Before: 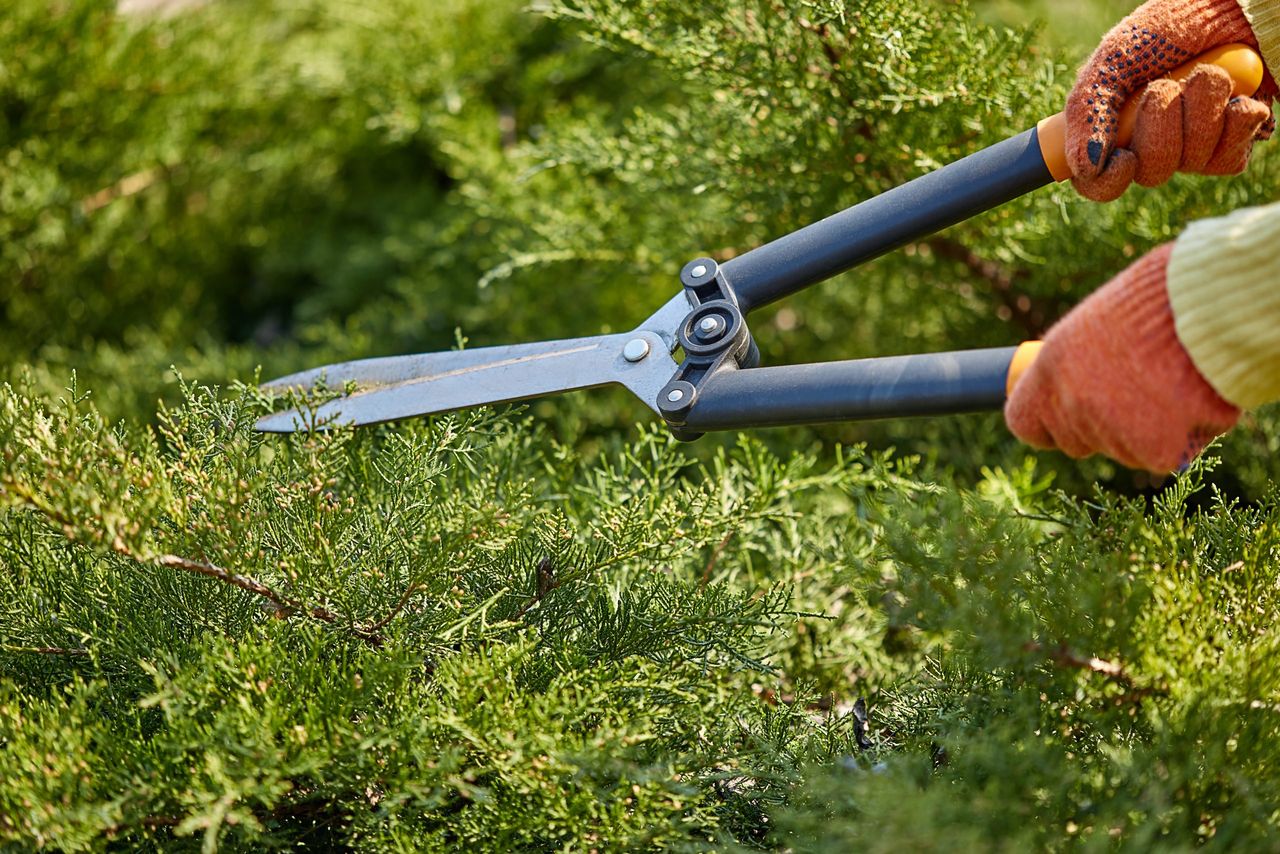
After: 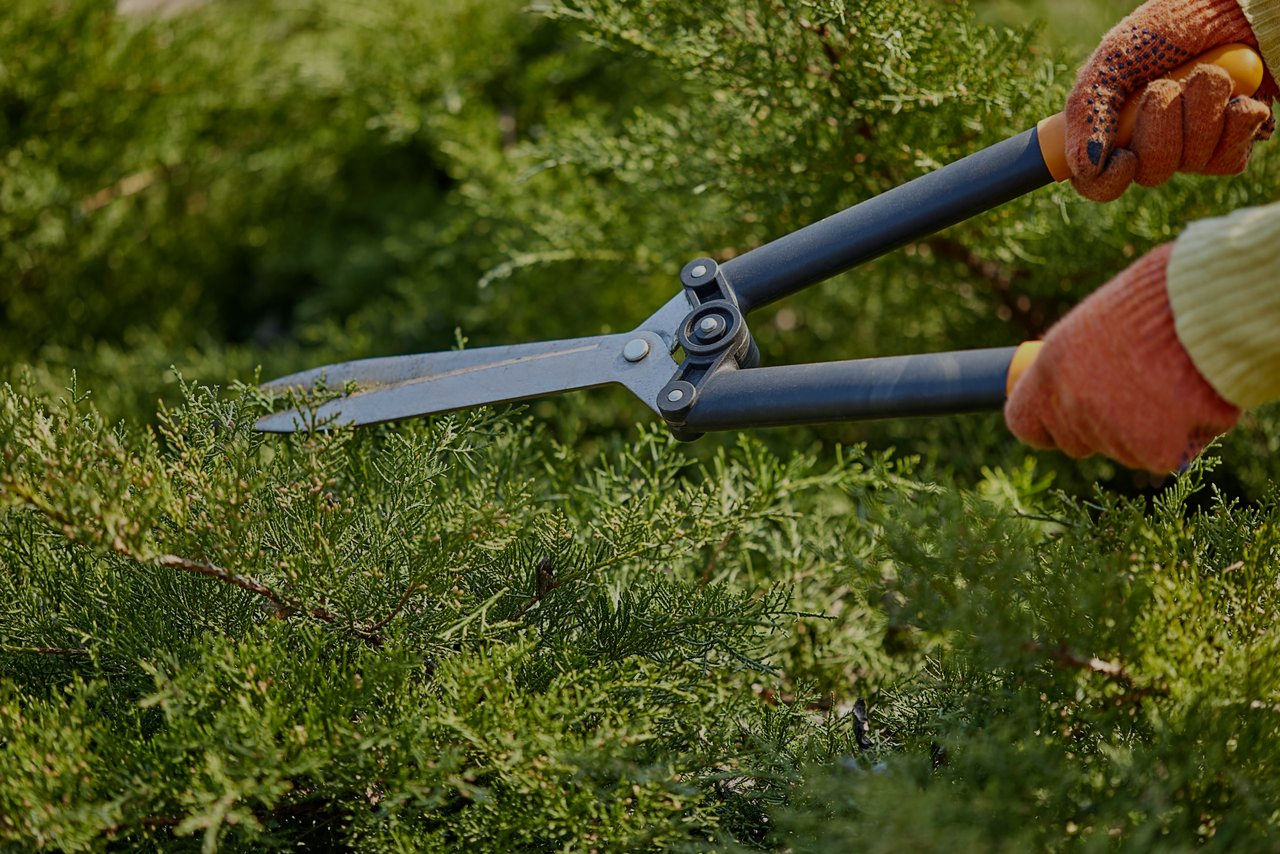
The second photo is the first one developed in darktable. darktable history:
exposure: exposure -0.944 EV, compensate highlight preservation false
